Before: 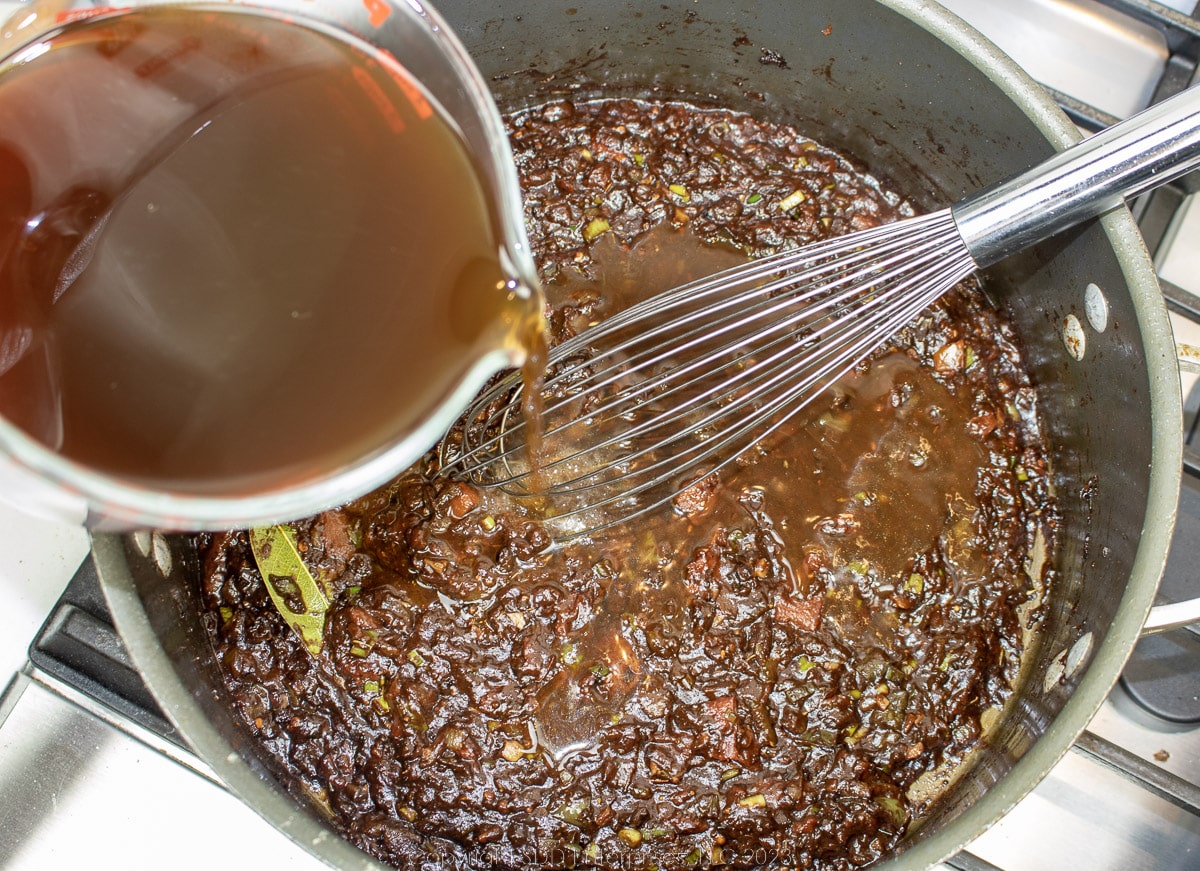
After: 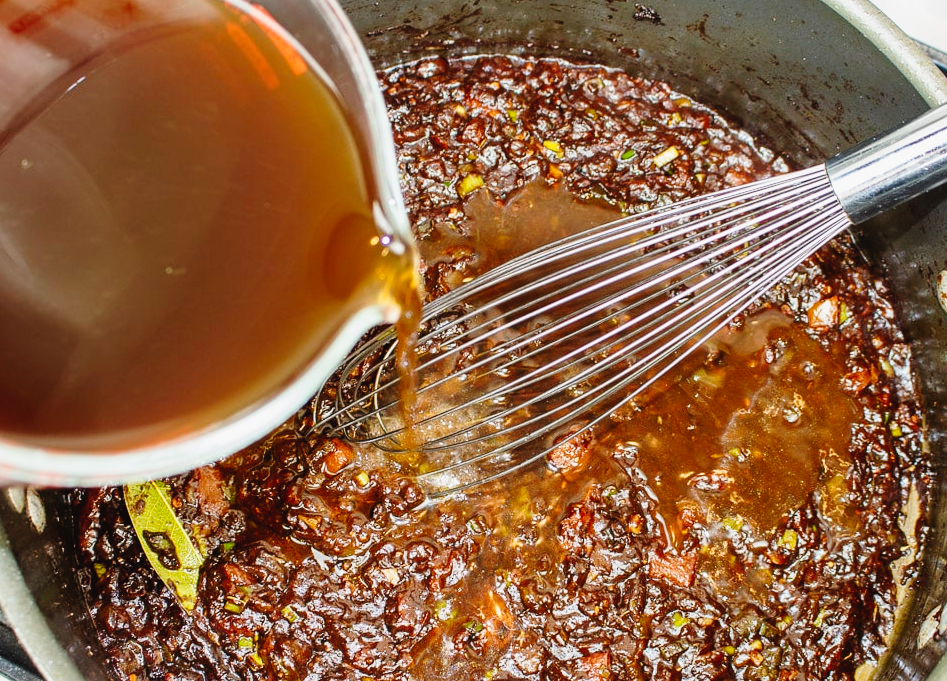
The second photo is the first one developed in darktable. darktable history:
crop and rotate: left 10.561%, top 5.108%, right 10.448%, bottom 16.623%
tone curve: curves: ch0 [(0, 0.023) (0.132, 0.075) (0.256, 0.2) (0.454, 0.495) (0.708, 0.78) (0.844, 0.896) (1, 0.98)]; ch1 [(0, 0) (0.37, 0.308) (0.478, 0.46) (0.499, 0.5) (0.513, 0.508) (0.526, 0.533) (0.59, 0.612) (0.764, 0.804) (1, 1)]; ch2 [(0, 0) (0.312, 0.313) (0.461, 0.454) (0.48, 0.477) (0.503, 0.5) (0.526, 0.54) (0.564, 0.595) (0.631, 0.676) (0.713, 0.767) (0.985, 0.966)], preserve colors none
